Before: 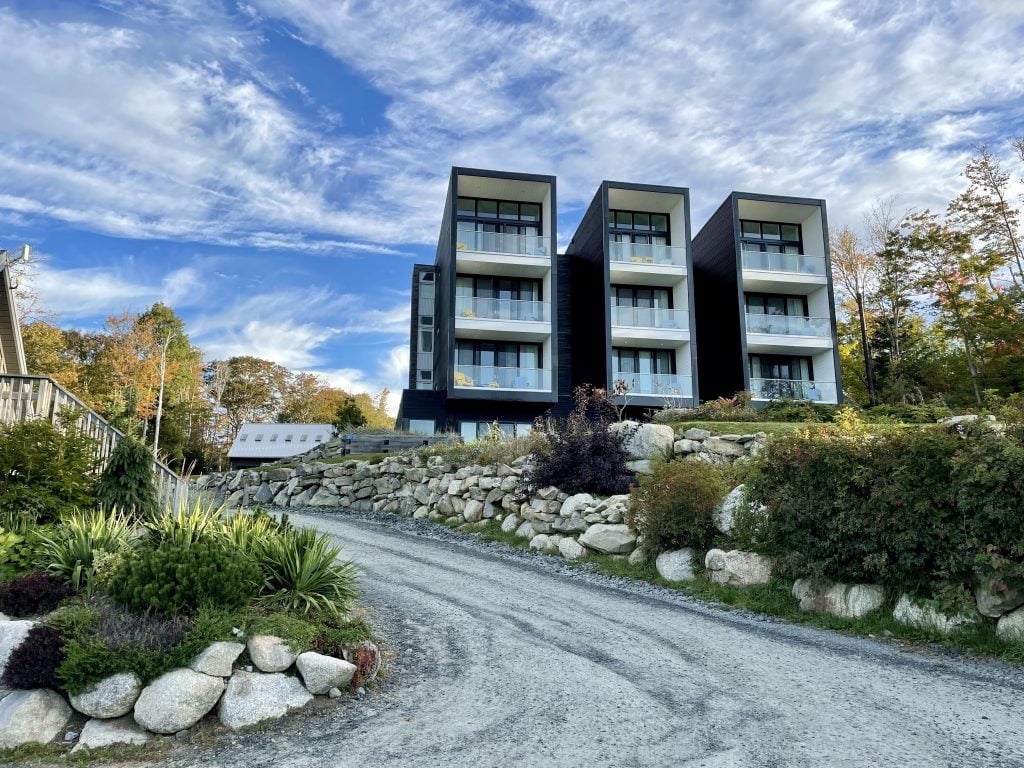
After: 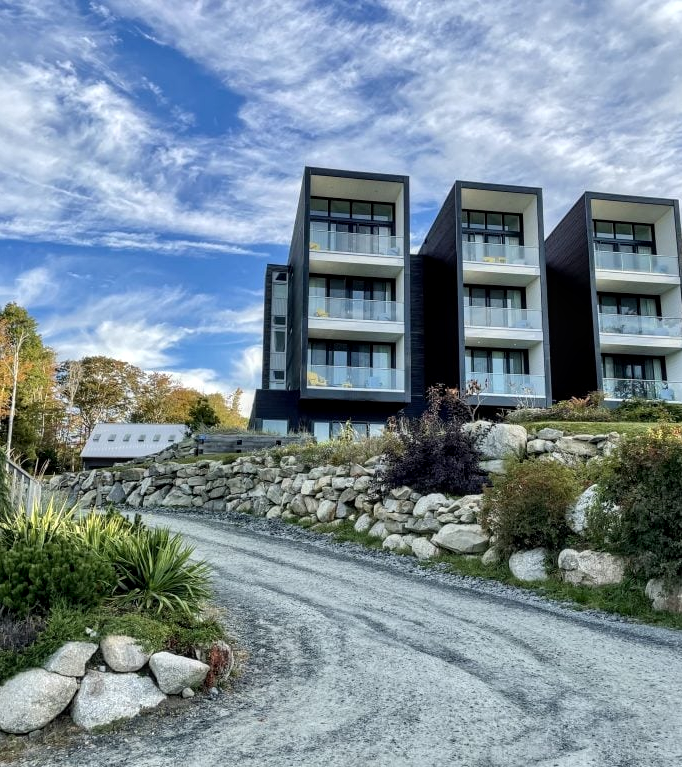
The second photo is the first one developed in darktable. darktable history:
crop and rotate: left 14.385%, right 18.948%
local contrast: on, module defaults
